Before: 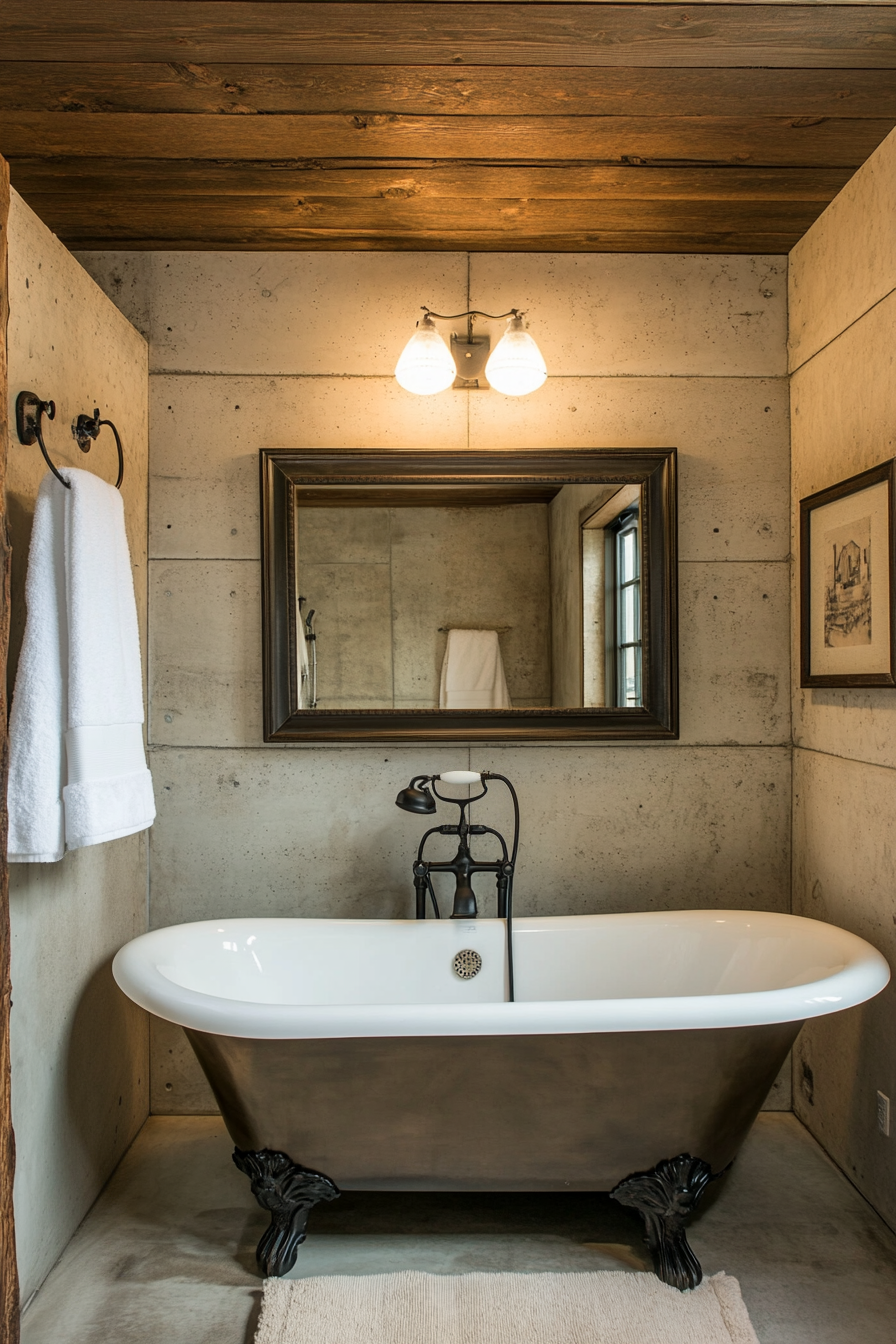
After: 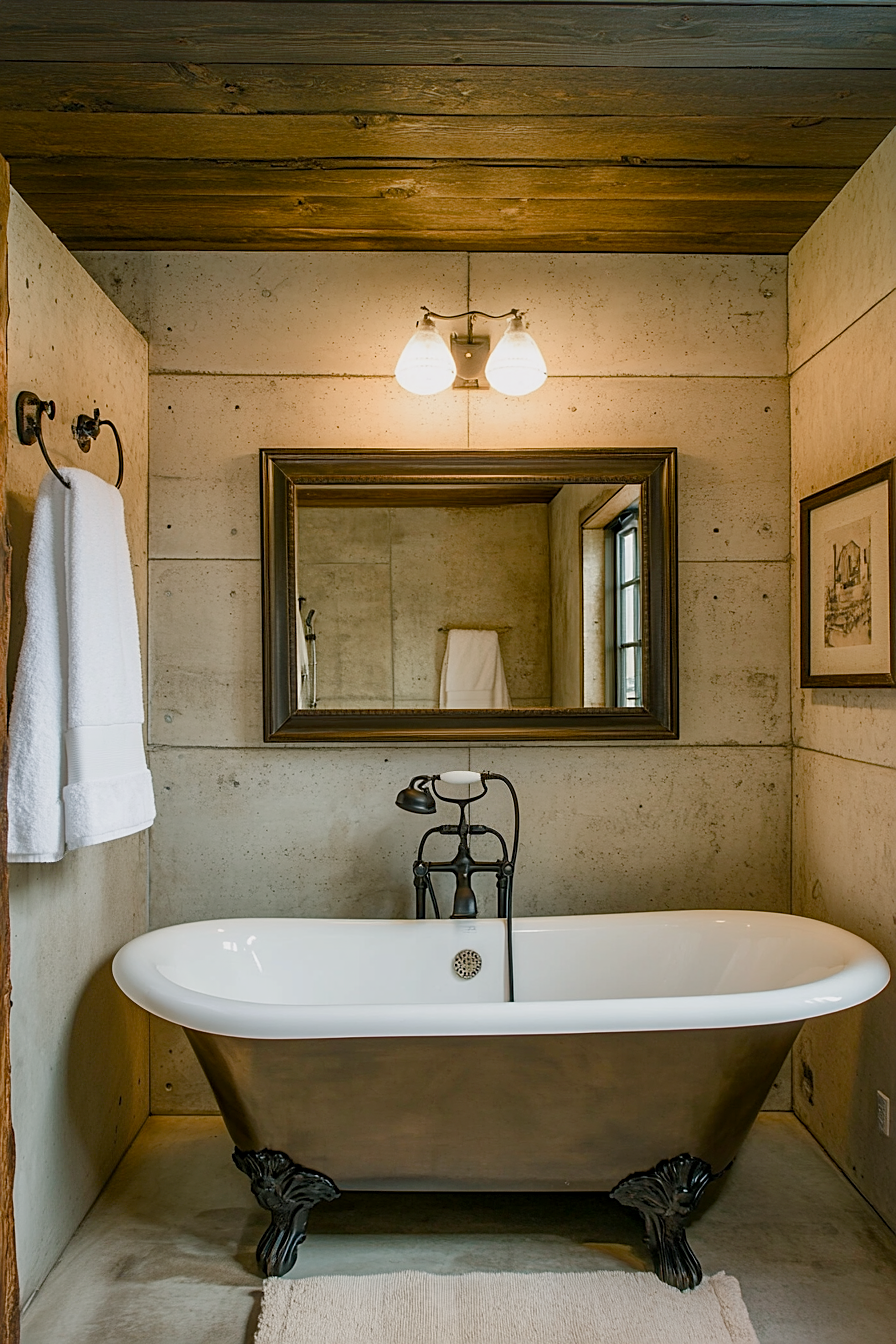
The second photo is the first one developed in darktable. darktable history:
color balance rgb: shadows lift › chroma 1%, shadows lift › hue 113°, highlights gain › chroma 0.2%, highlights gain › hue 333°, perceptual saturation grading › global saturation 20%, perceptual saturation grading › highlights -50%, perceptual saturation grading › shadows 25%, contrast -10%
color balance: output saturation 110%
sharpen: on, module defaults
graduated density: density 2.02 EV, hardness 44%, rotation 0.374°, offset 8.21, hue 208.8°, saturation 97%
